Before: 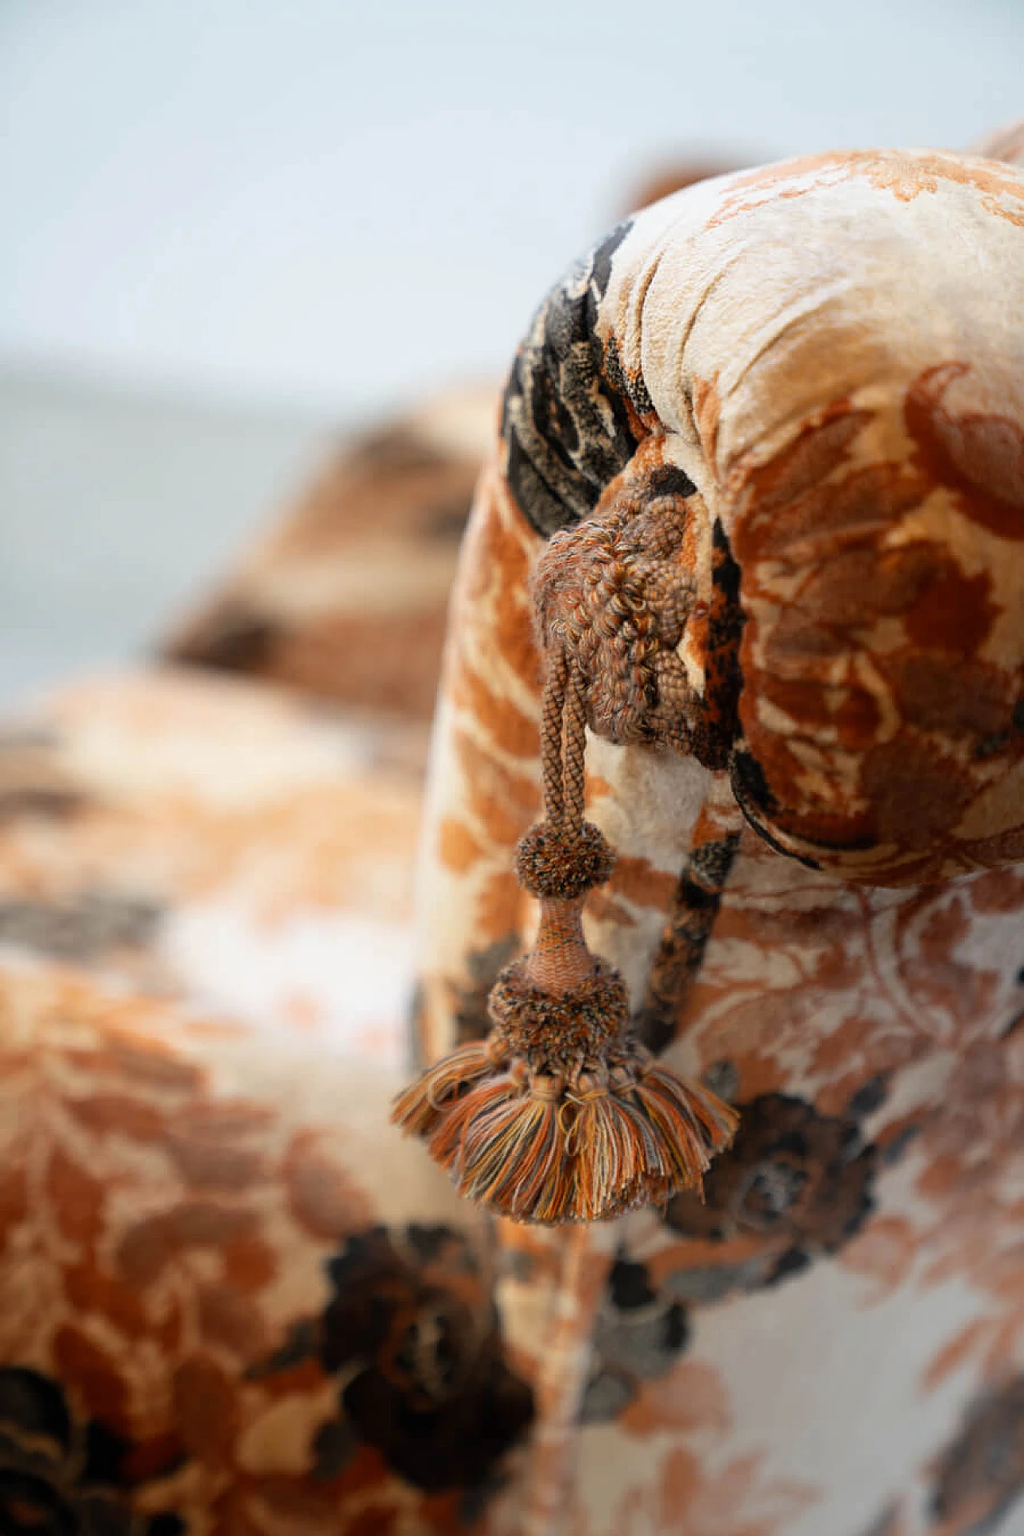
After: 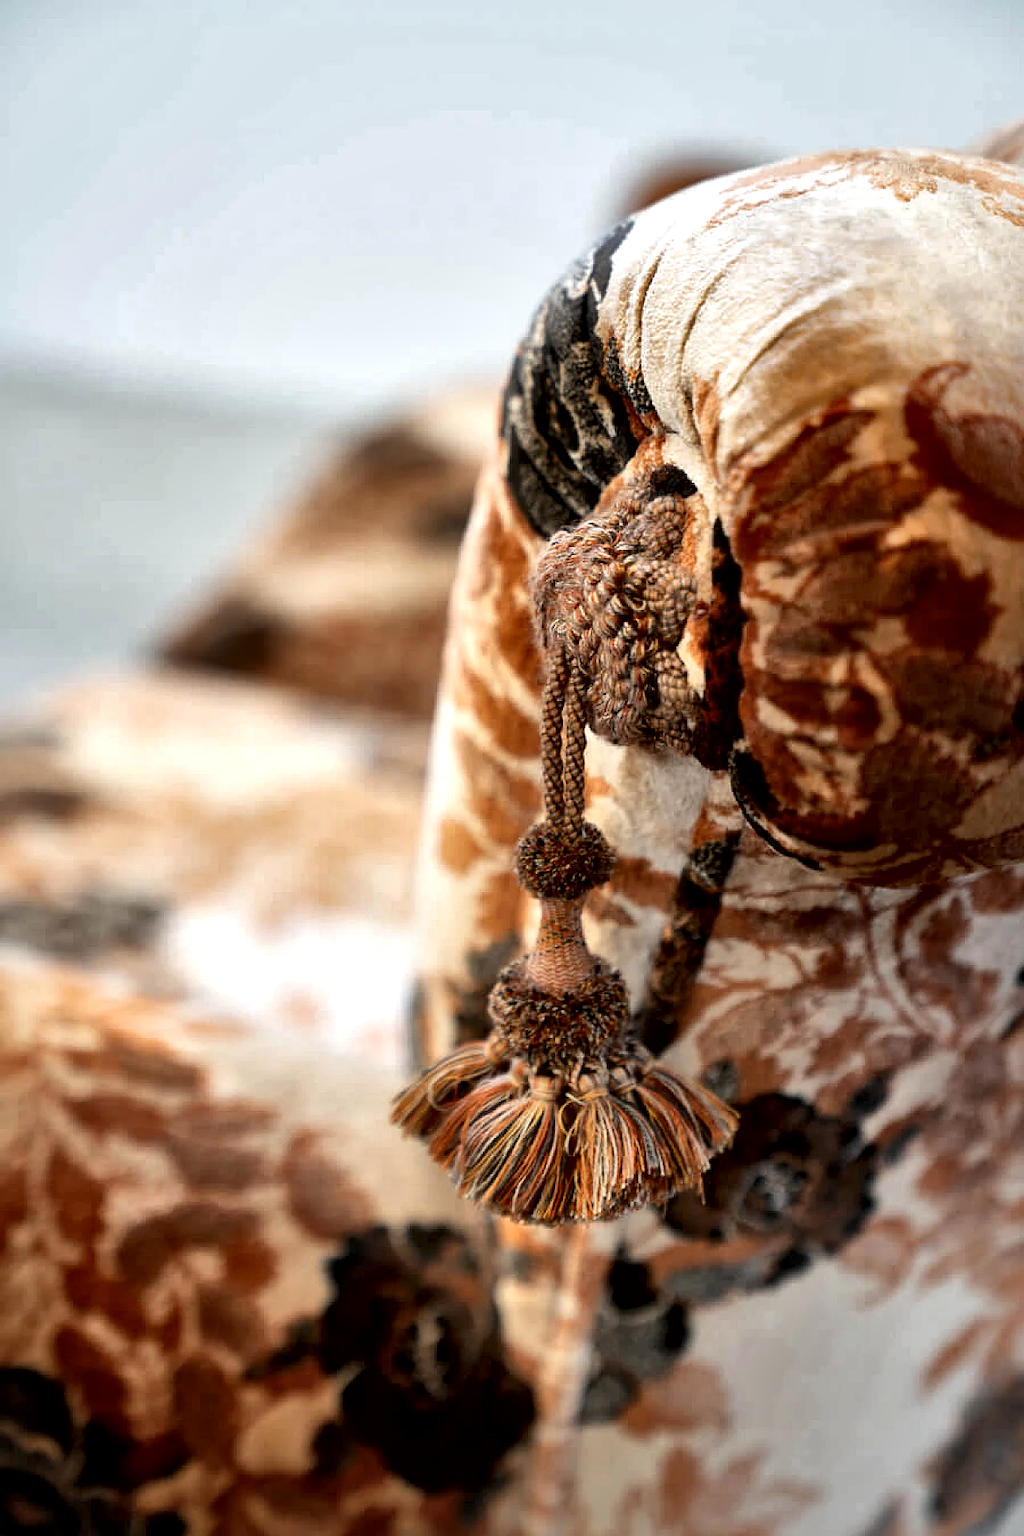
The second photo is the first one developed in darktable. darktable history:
local contrast: mode bilateral grid, contrast 44, coarseness 68, detail 211%, midtone range 0.2
